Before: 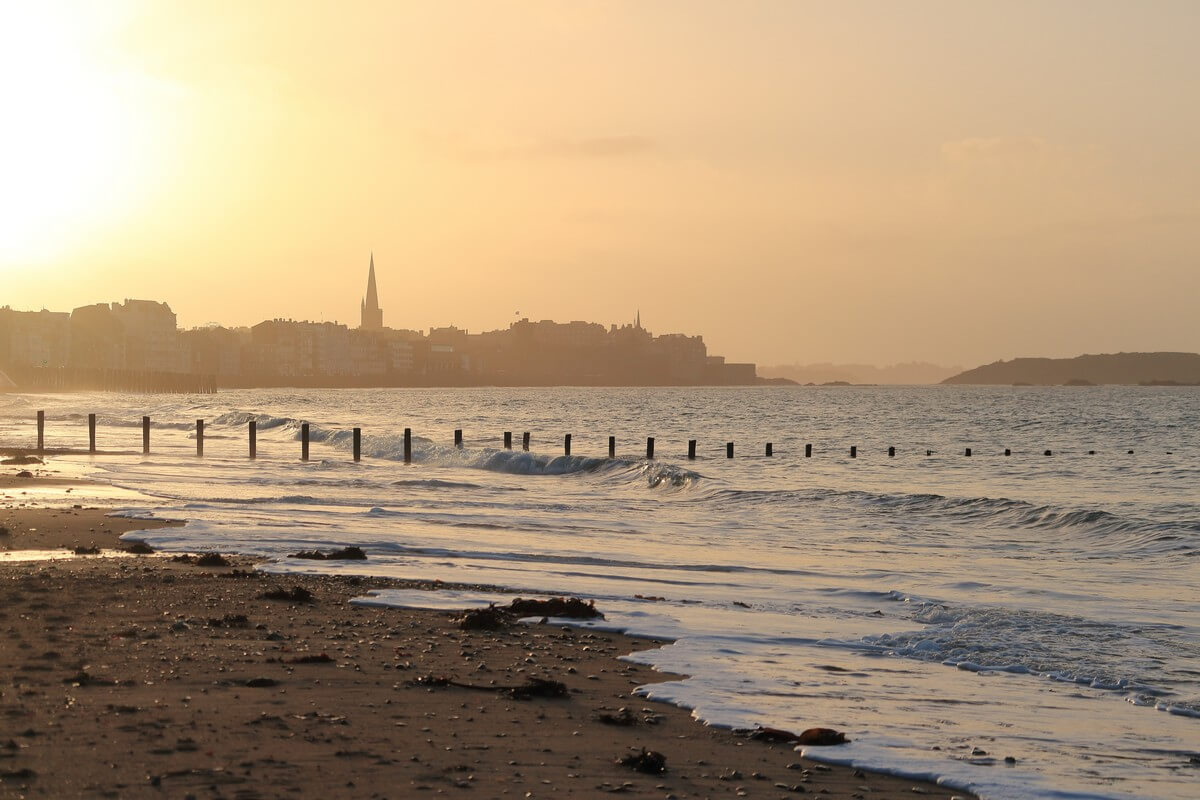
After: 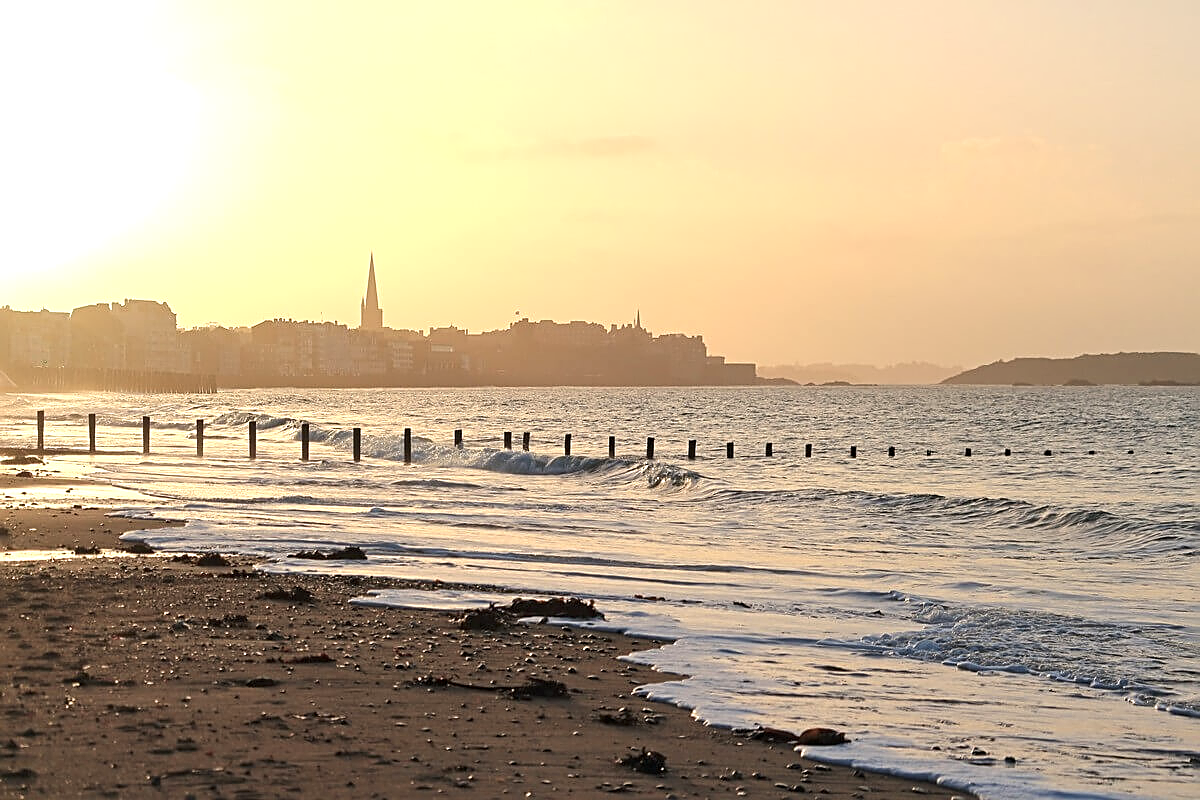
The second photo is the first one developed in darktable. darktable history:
exposure: black level correction -0.002, exposure 0.54 EV, compensate highlight preservation false
contrast equalizer: octaves 7, y [[0.509, 0.514, 0.523, 0.542, 0.578, 0.603], [0.5 ×6], [0.509, 0.514, 0.523, 0.542, 0.578, 0.603], [0.001, 0.002, 0.003, 0.005, 0.01, 0.013], [0.001, 0.002, 0.003, 0.005, 0.01, 0.013]]
sharpen: on, module defaults
